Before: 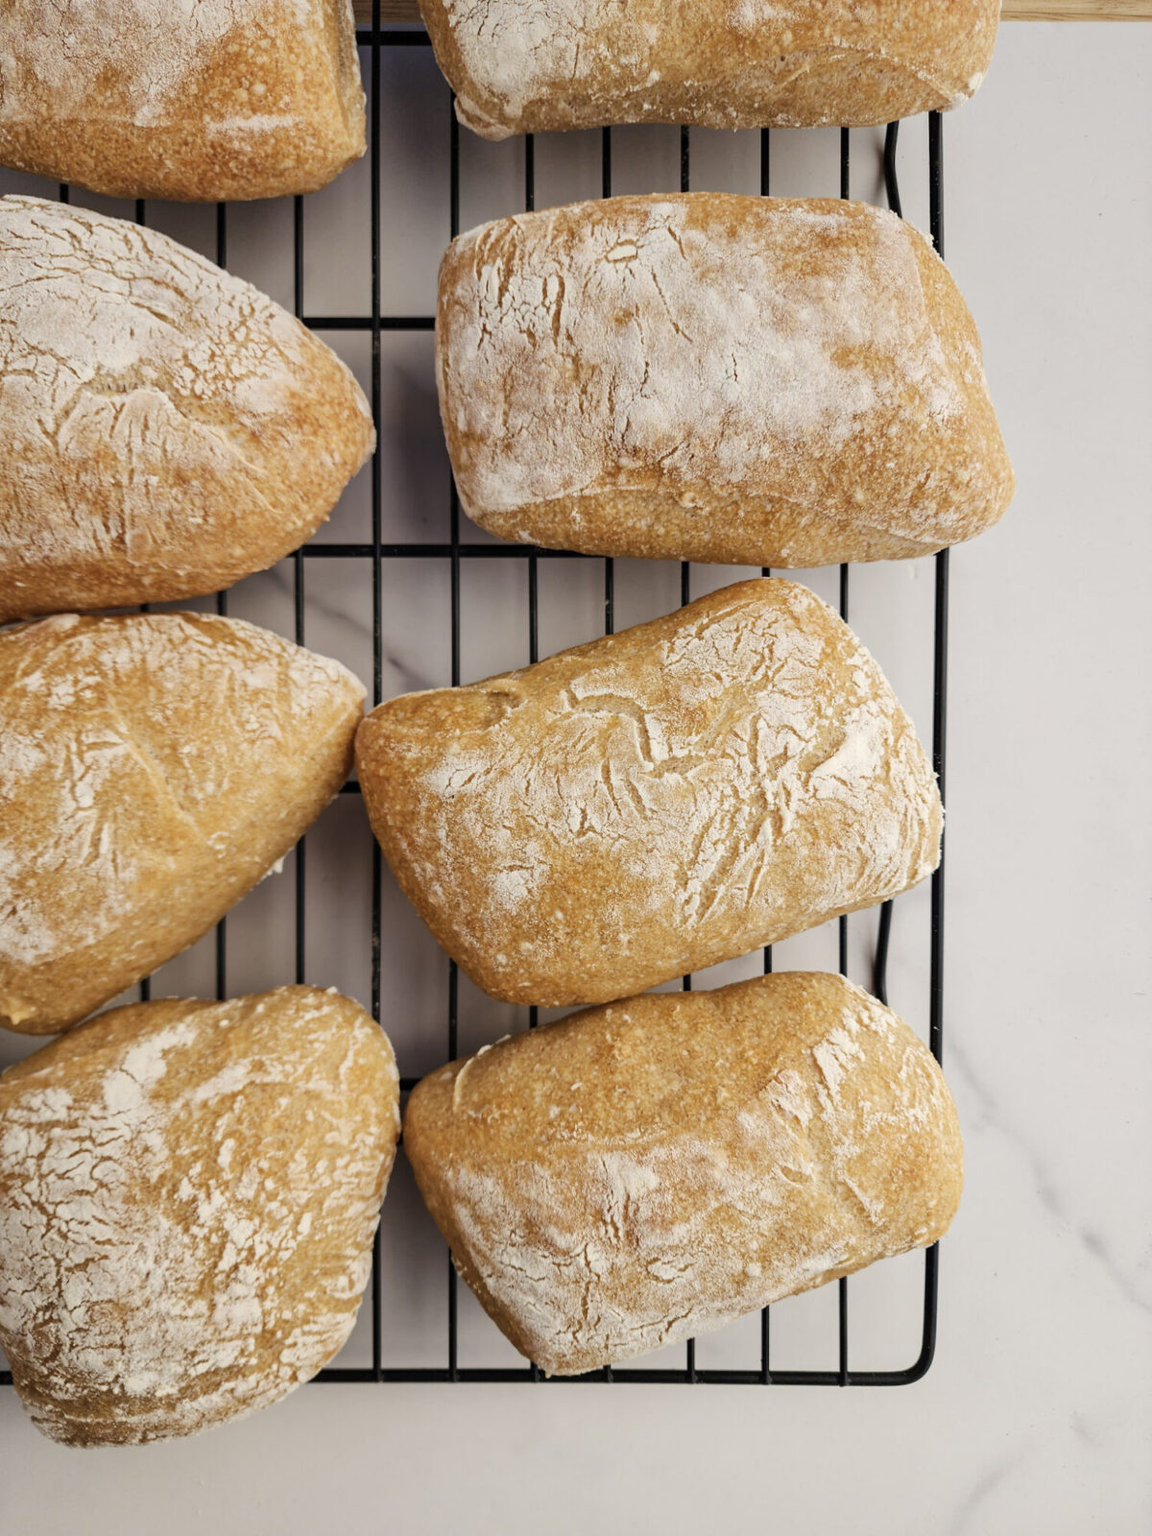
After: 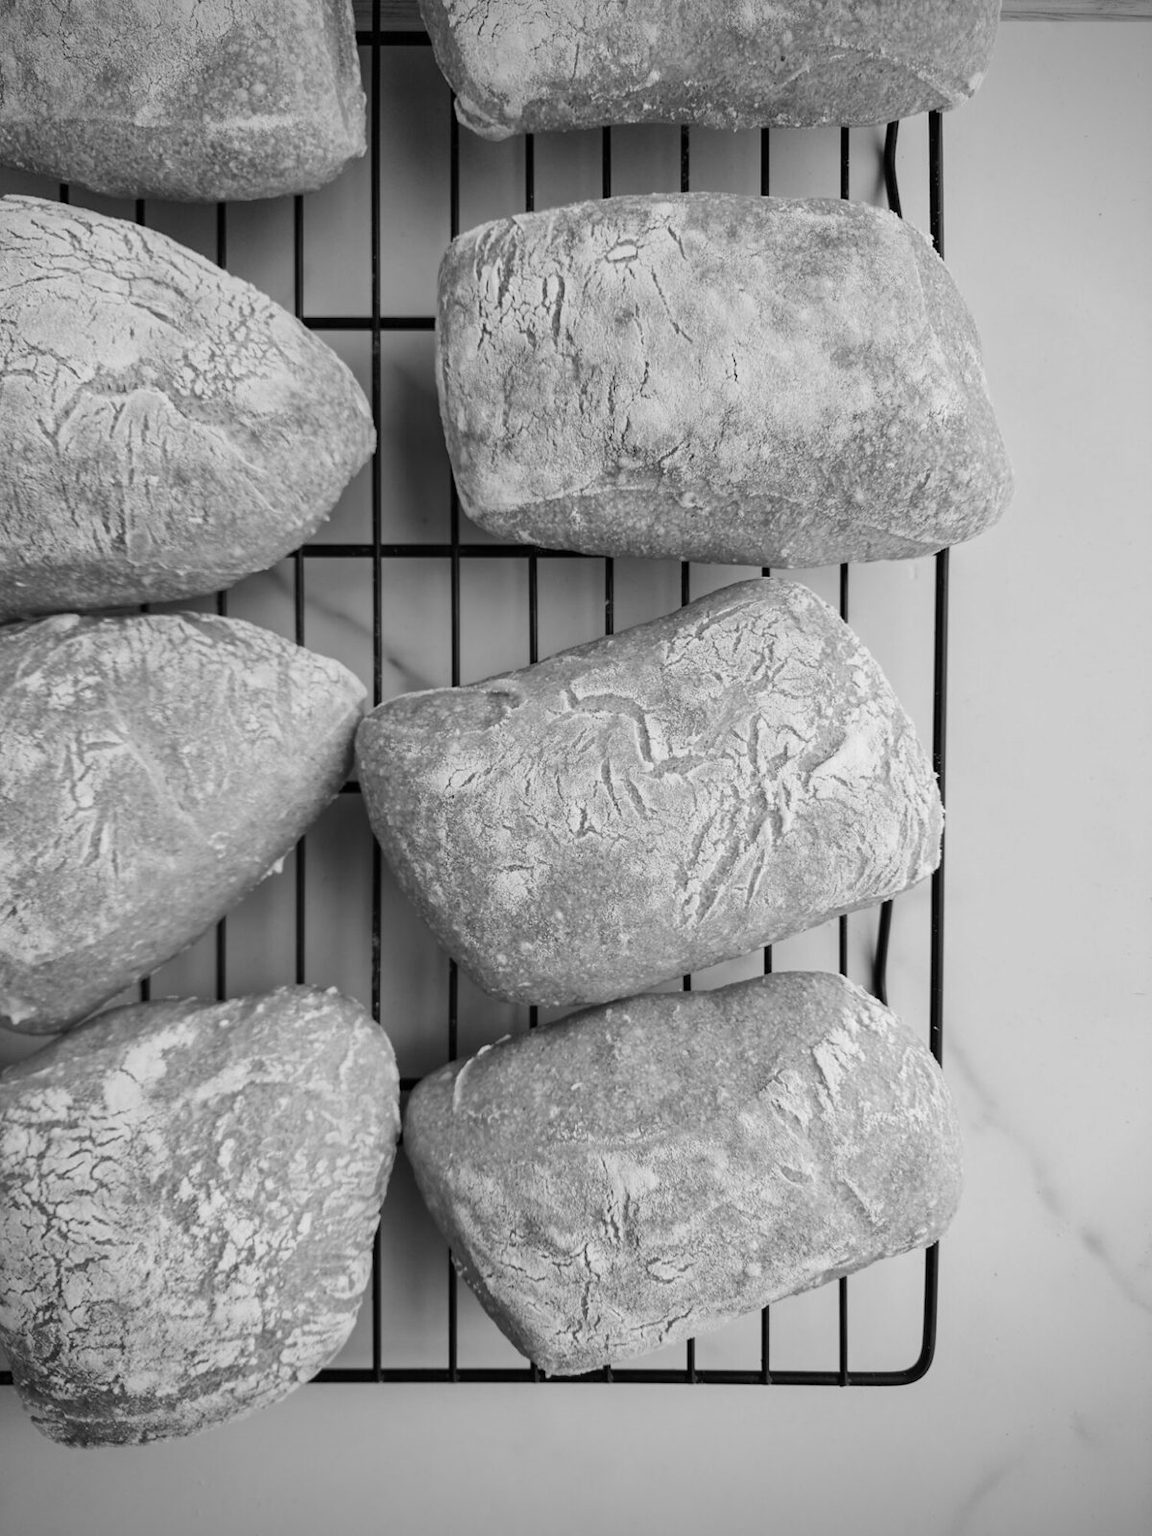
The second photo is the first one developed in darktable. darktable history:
monochrome: a 30.25, b 92.03
vignetting: fall-off start 97.23%, saturation -0.024, center (-0.033, -0.042), width/height ratio 1.179, unbound false
